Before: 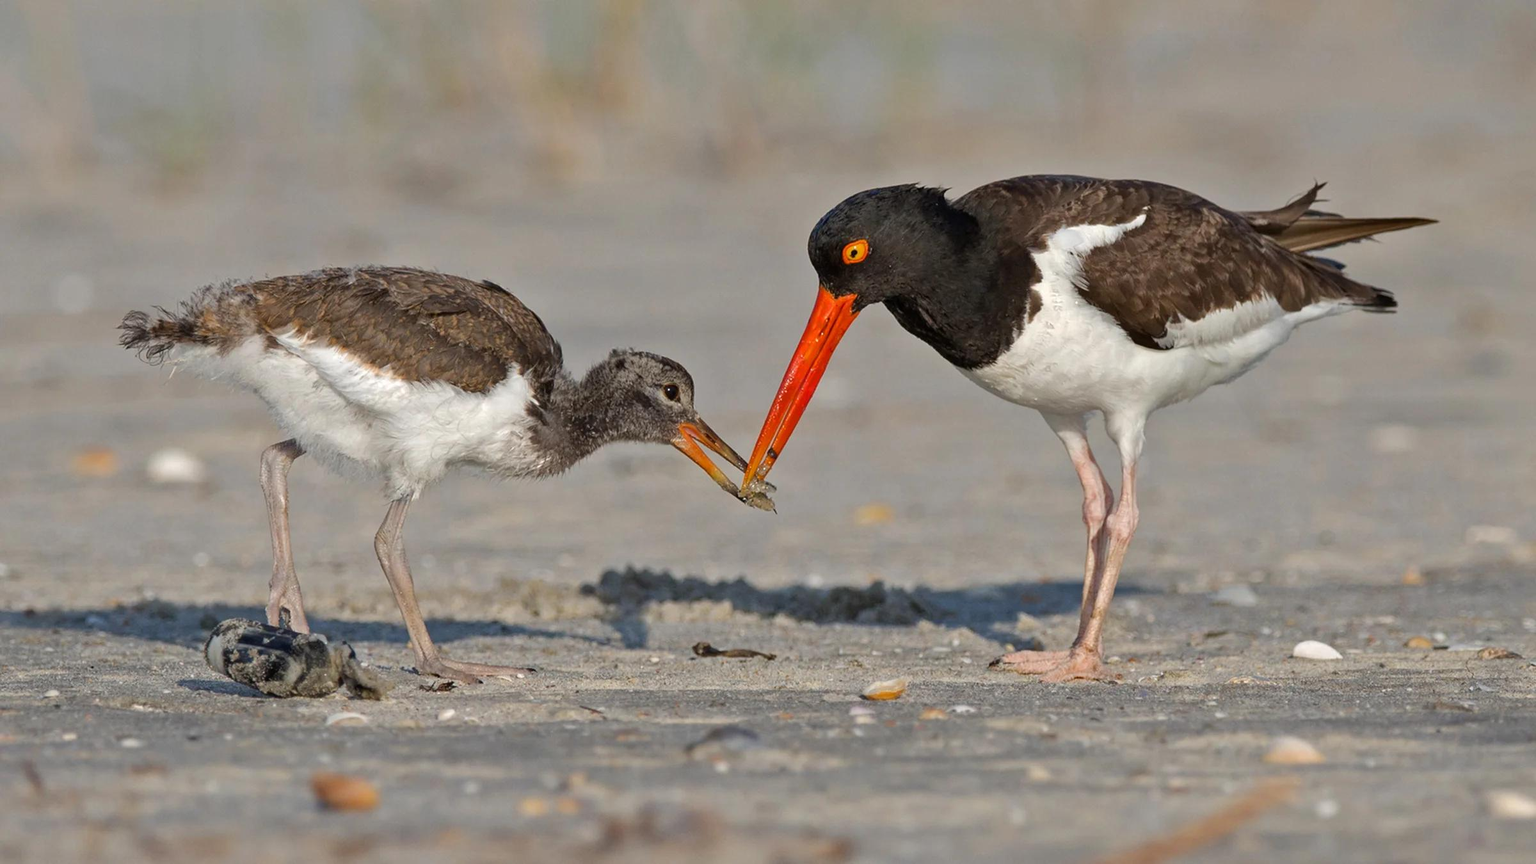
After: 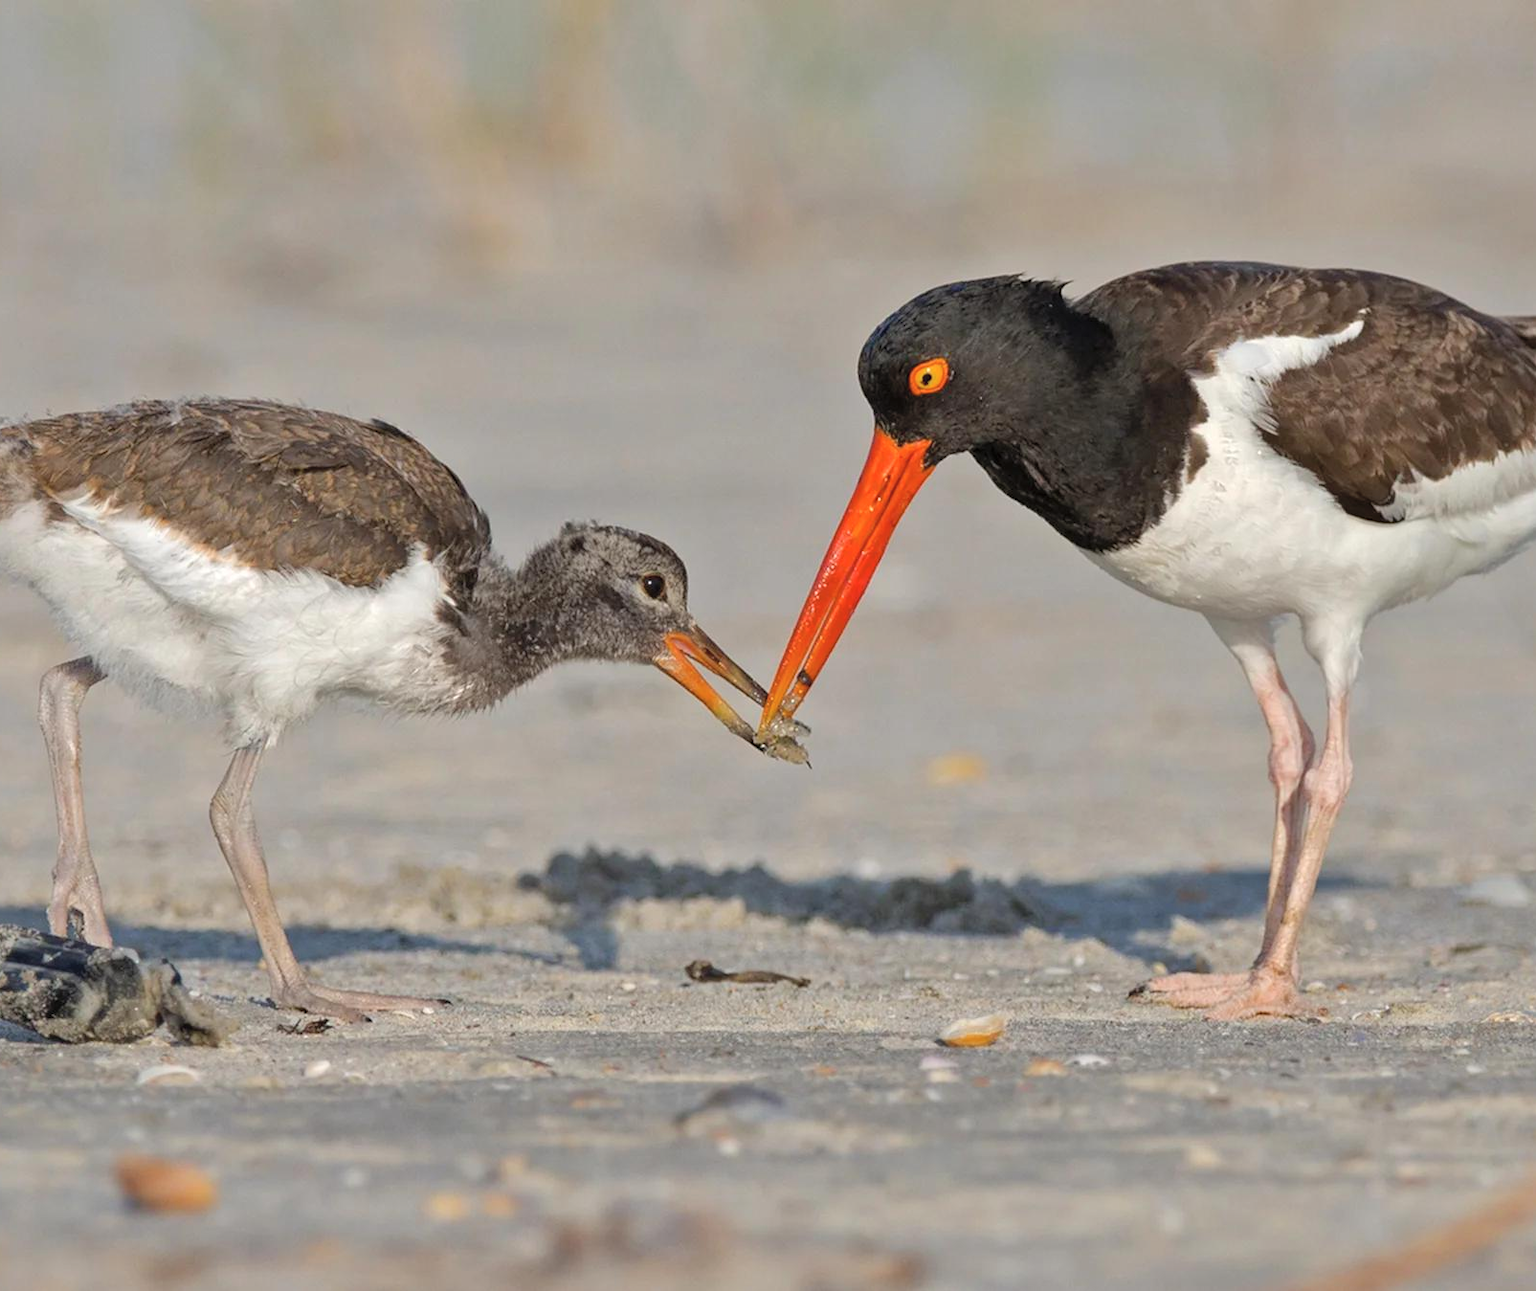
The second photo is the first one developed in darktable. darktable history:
crop and rotate: left 15.254%, right 17.853%
contrast brightness saturation: brightness 0.117
